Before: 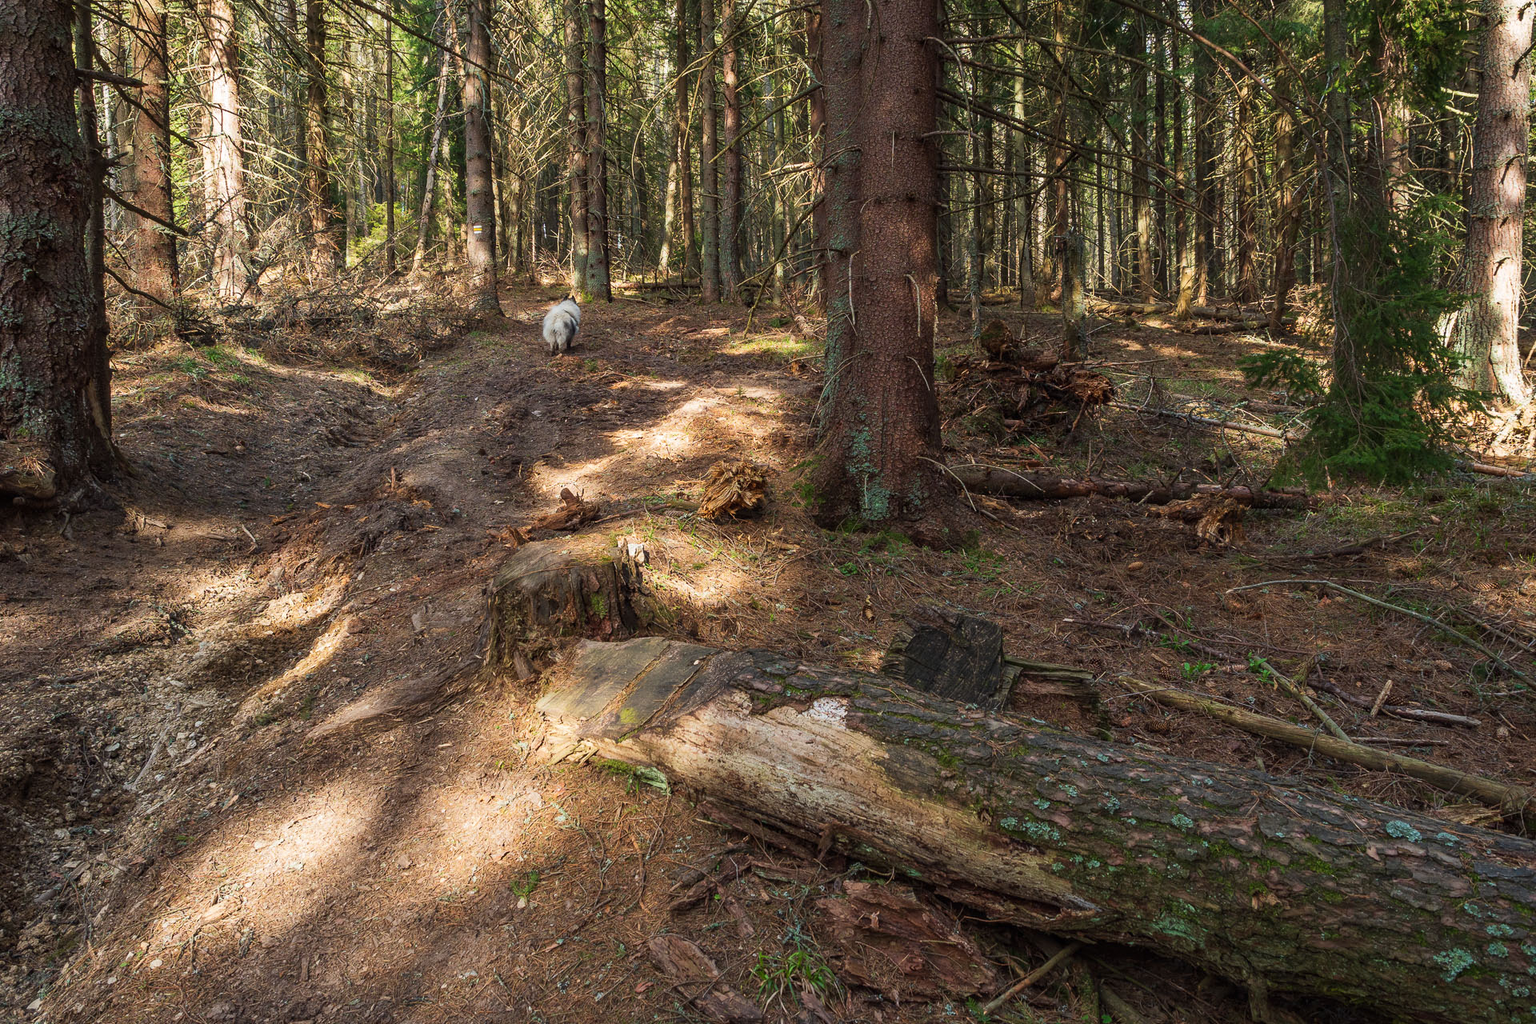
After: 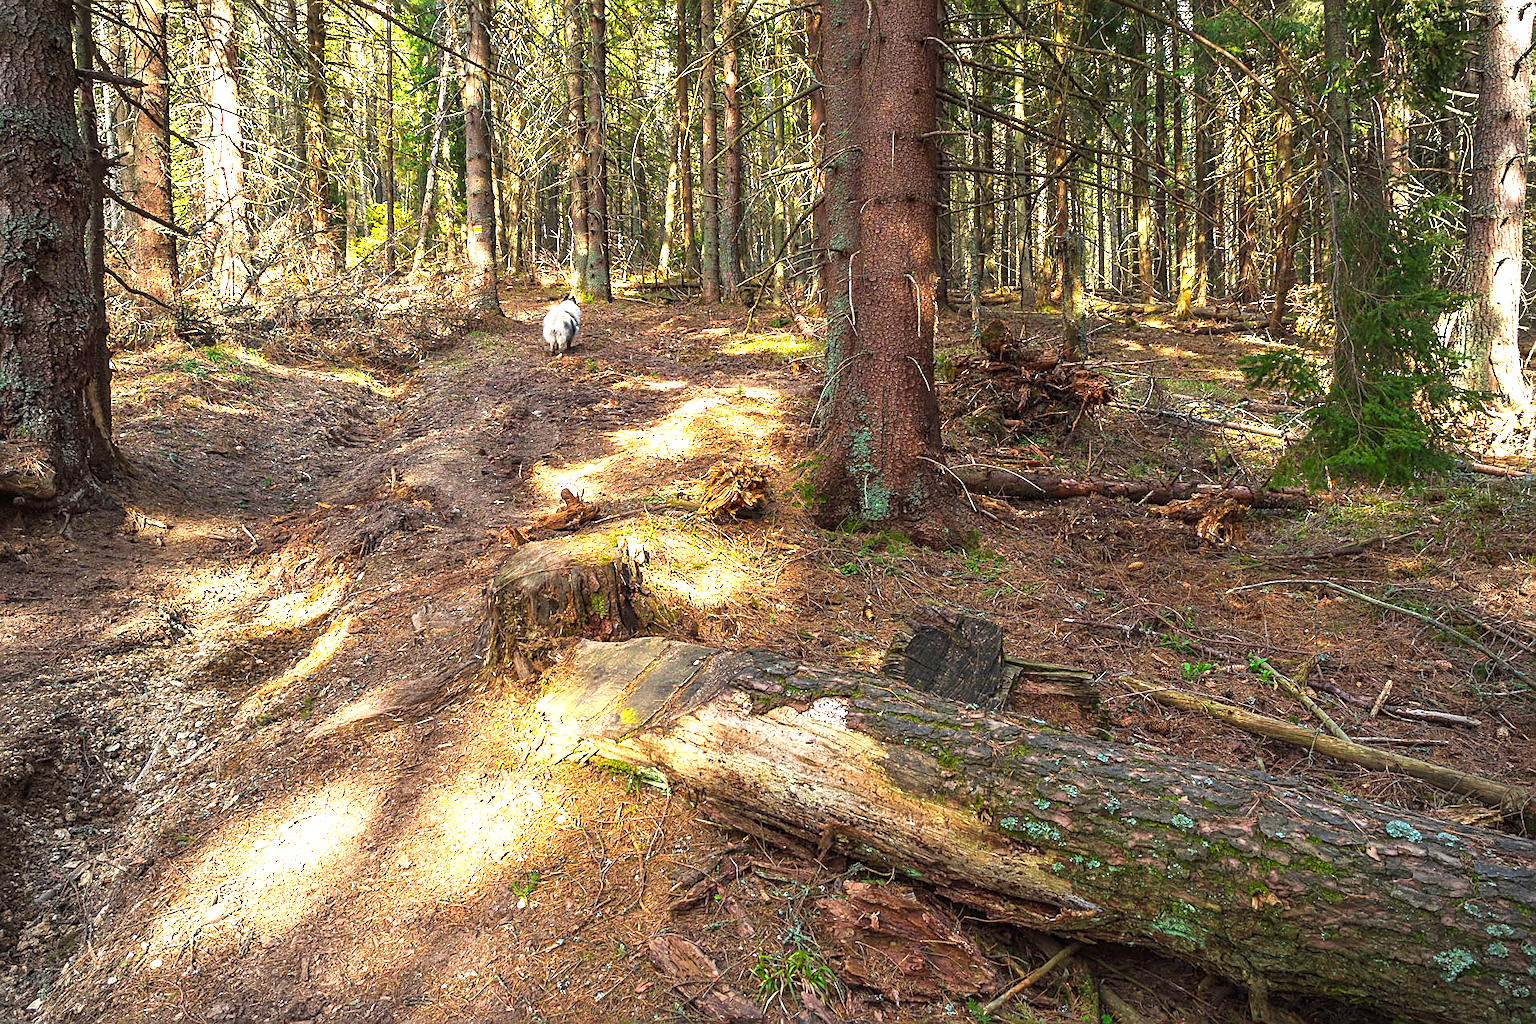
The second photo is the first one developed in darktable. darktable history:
color balance rgb: perceptual saturation grading › global saturation 25.374%
vignetting: fall-off radius 60.98%
sharpen: on, module defaults
exposure: exposure -0.042 EV, compensate exposure bias true, compensate highlight preservation false
